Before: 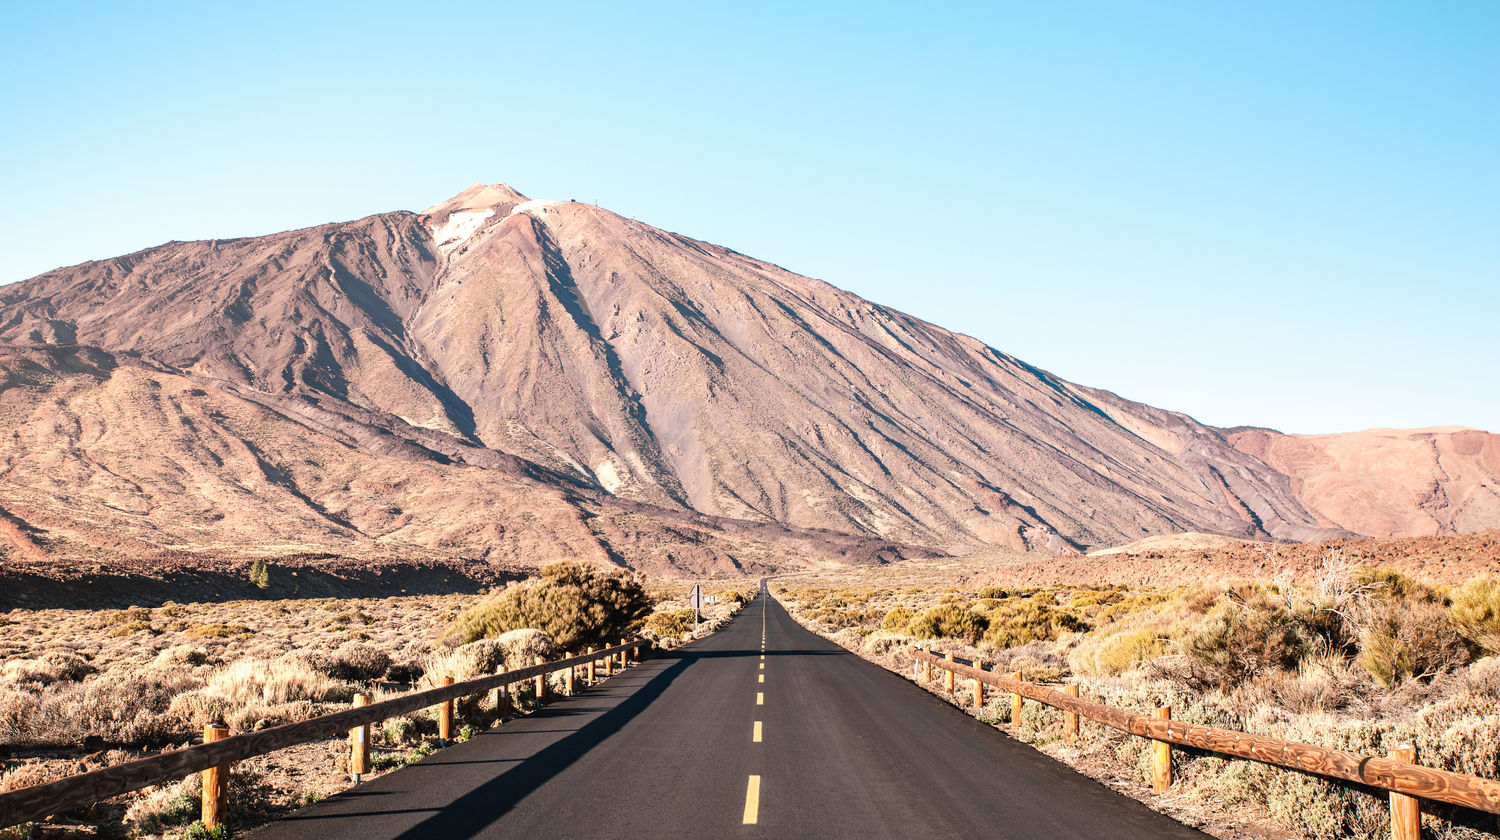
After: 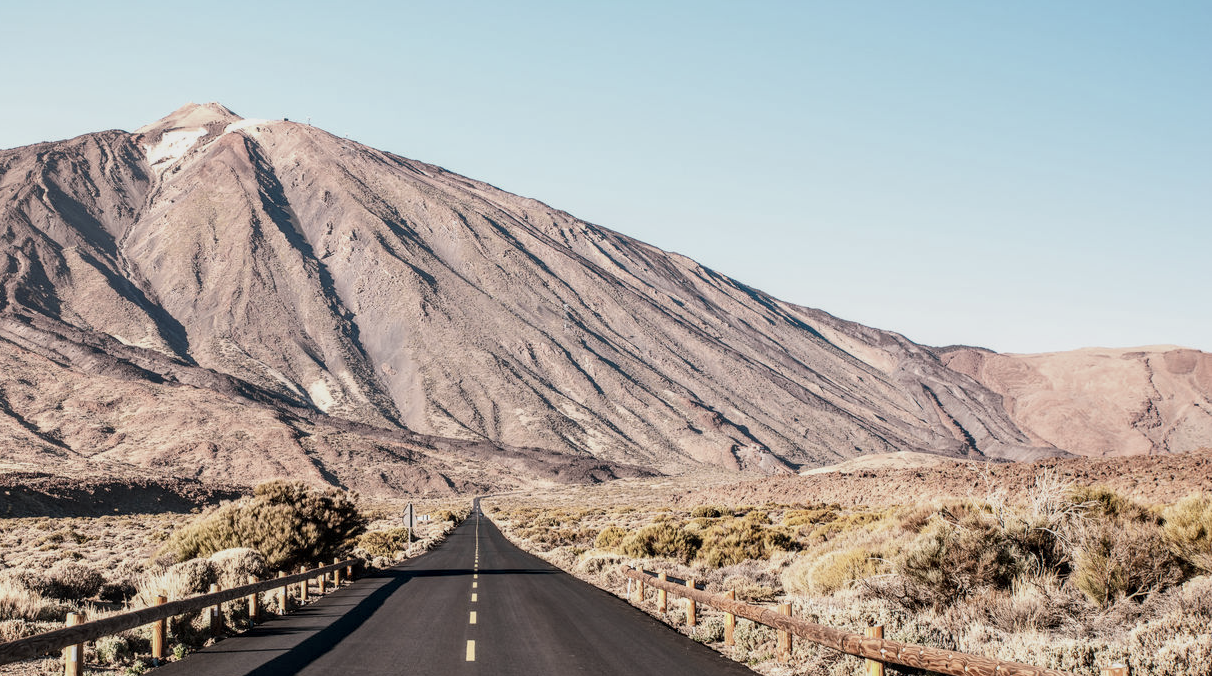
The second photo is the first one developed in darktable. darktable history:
local contrast: on, module defaults
crop: left 19.158%, top 9.731%, right 0.001%, bottom 9.786%
contrast brightness saturation: contrast 0.102, saturation -0.372
shadows and highlights: radius 121.18, shadows 21.32, white point adjustment -9.7, highlights -14.54, highlights color adjustment 55.87%, soften with gaussian
